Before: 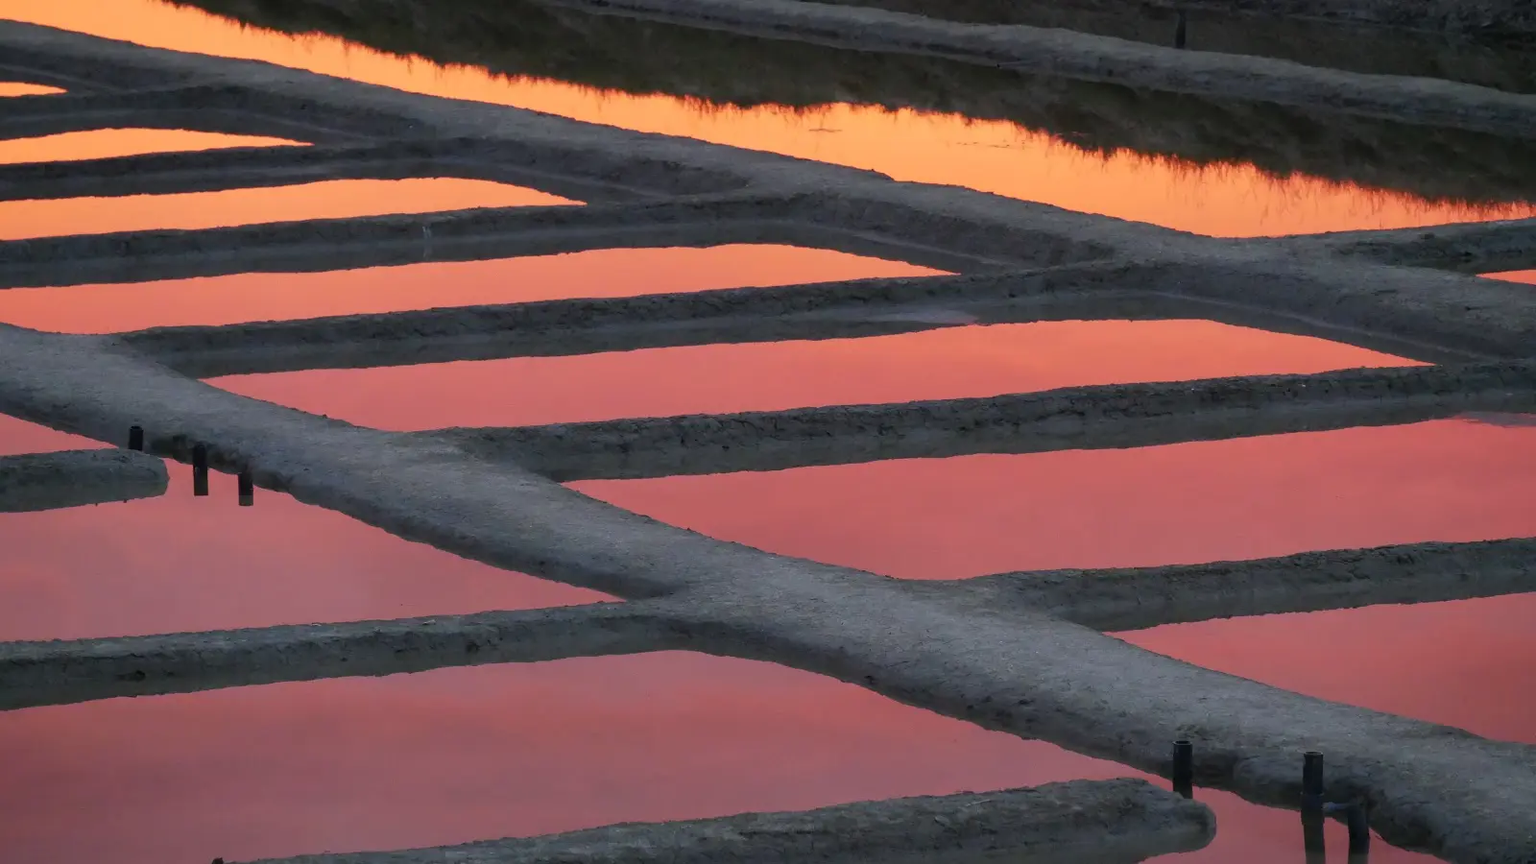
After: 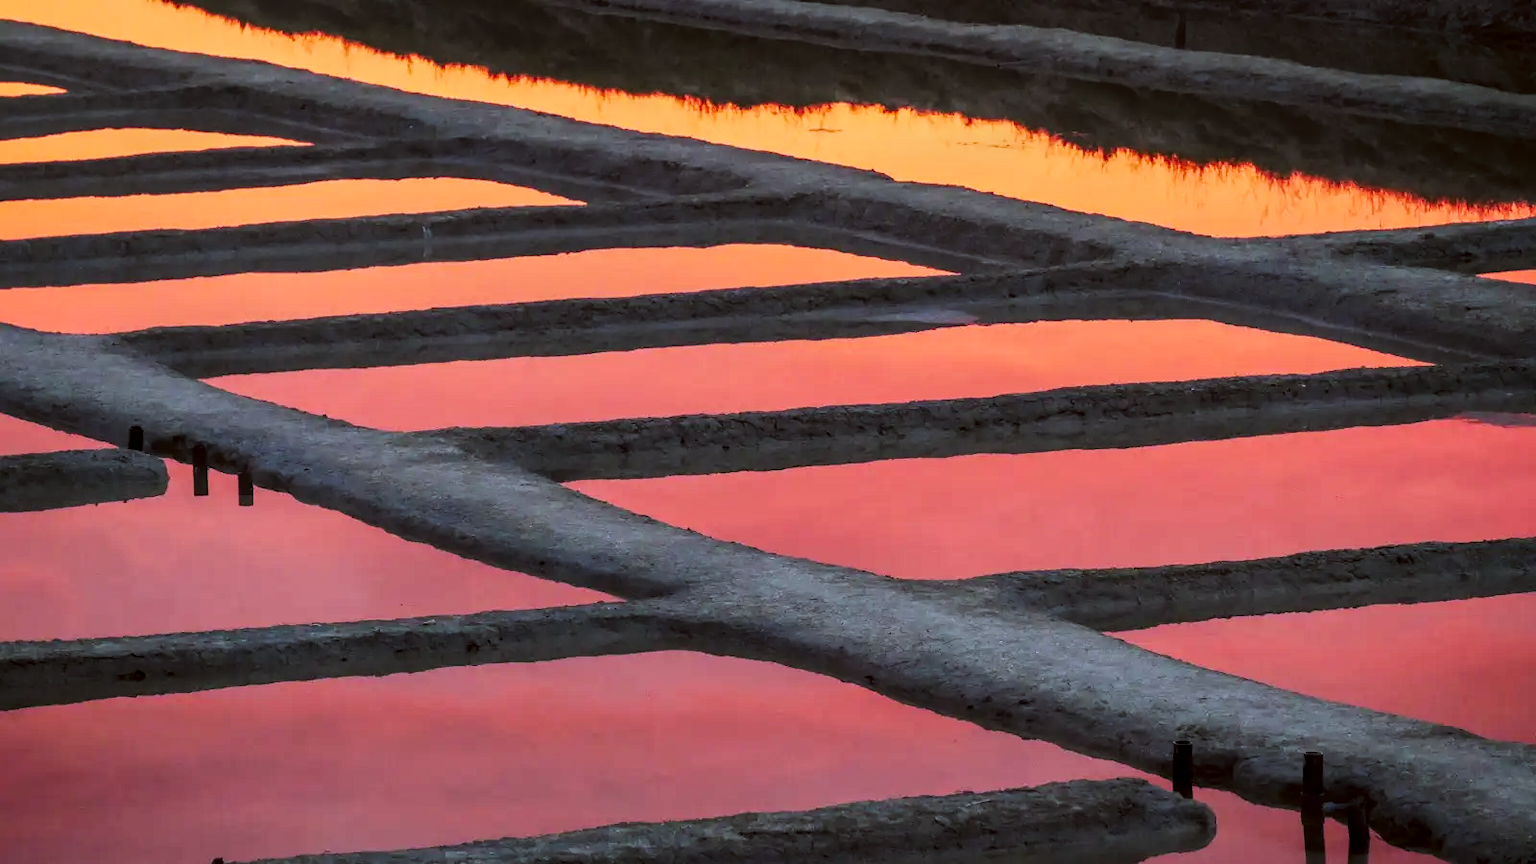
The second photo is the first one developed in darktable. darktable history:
tone equalizer: -8 EV -0.45 EV, -7 EV -0.416 EV, -6 EV -0.334 EV, -5 EV -0.218 EV, -3 EV 0.228 EV, -2 EV 0.339 EV, -1 EV 0.394 EV, +0 EV 0.439 EV
local contrast: highlights 5%, shadows 3%, detail 133%
color correction: highlights a* -5.02, highlights b* -3.97, shadows a* 4.23, shadows b* 4.5
tone curve: curves: ch0 [(0, 0) (0.003, 0.009) (0.011, 0.013) (0.025, 0.019) (0.044, 0.029) (0.069, 0.04) (0.1, 0.053) (0.136, 0.08) (0.177, 0.114) (0.224, 0.151) (0.277, 0.207) (0.335, 0.267) (0.399, 0.35) (0.468, 0.442) (0.543, 0.545) (0.623, 0.656) (0.709, 0.752) (0.801, 0.843) (0.898, 0.932) (1, 1)], preserve colors none
